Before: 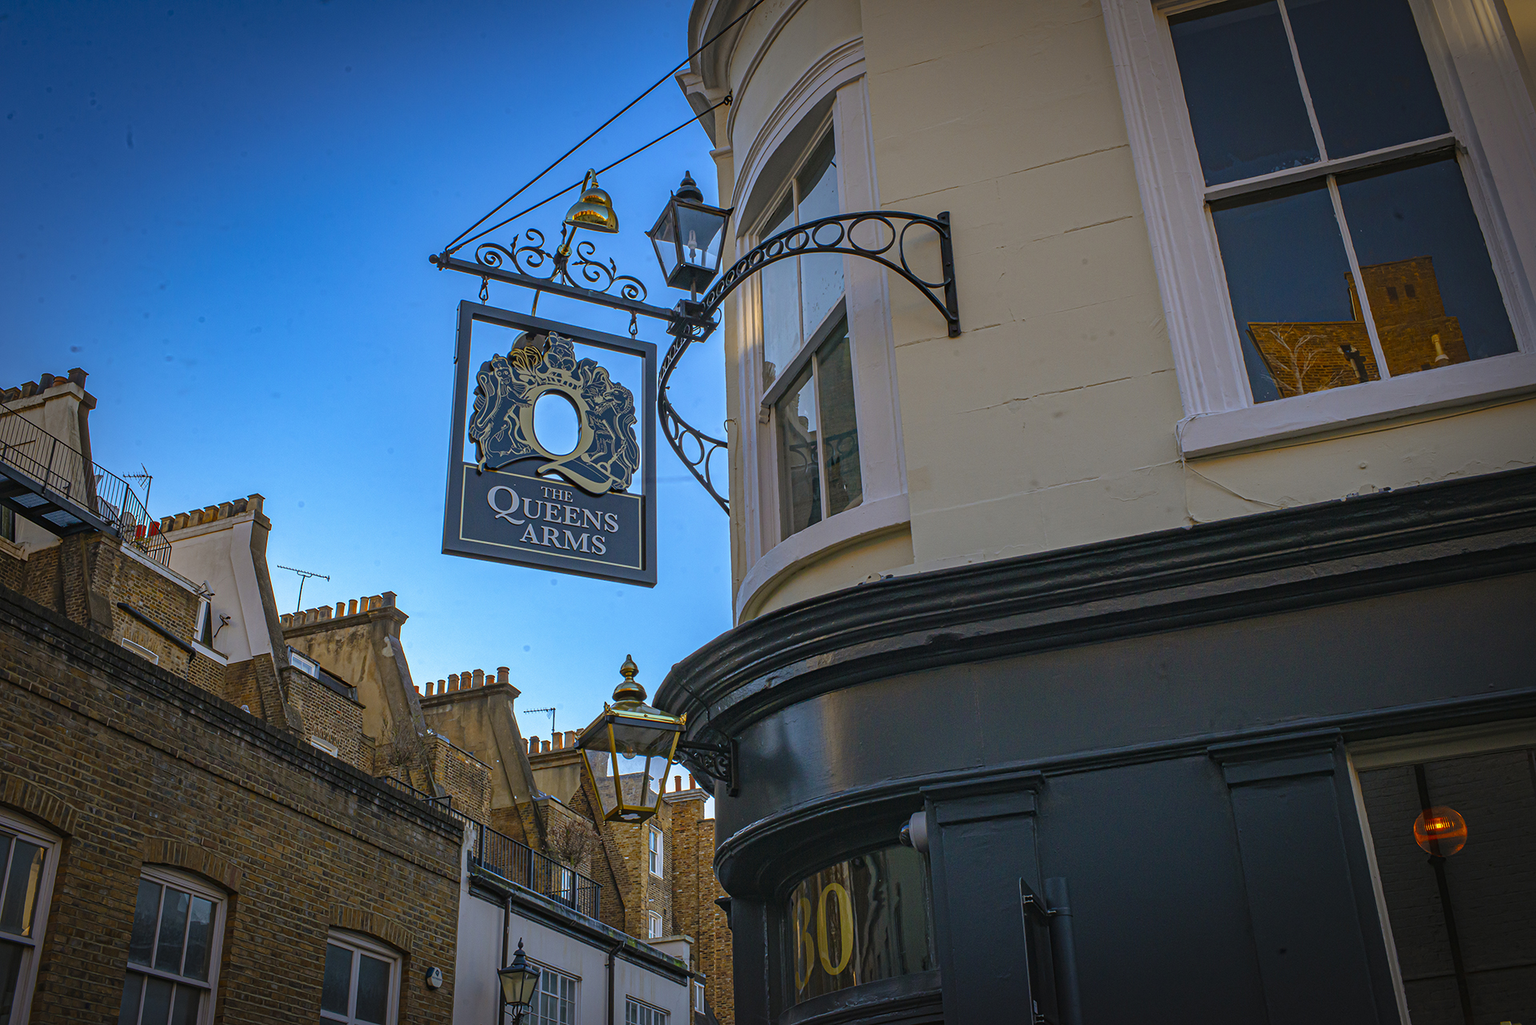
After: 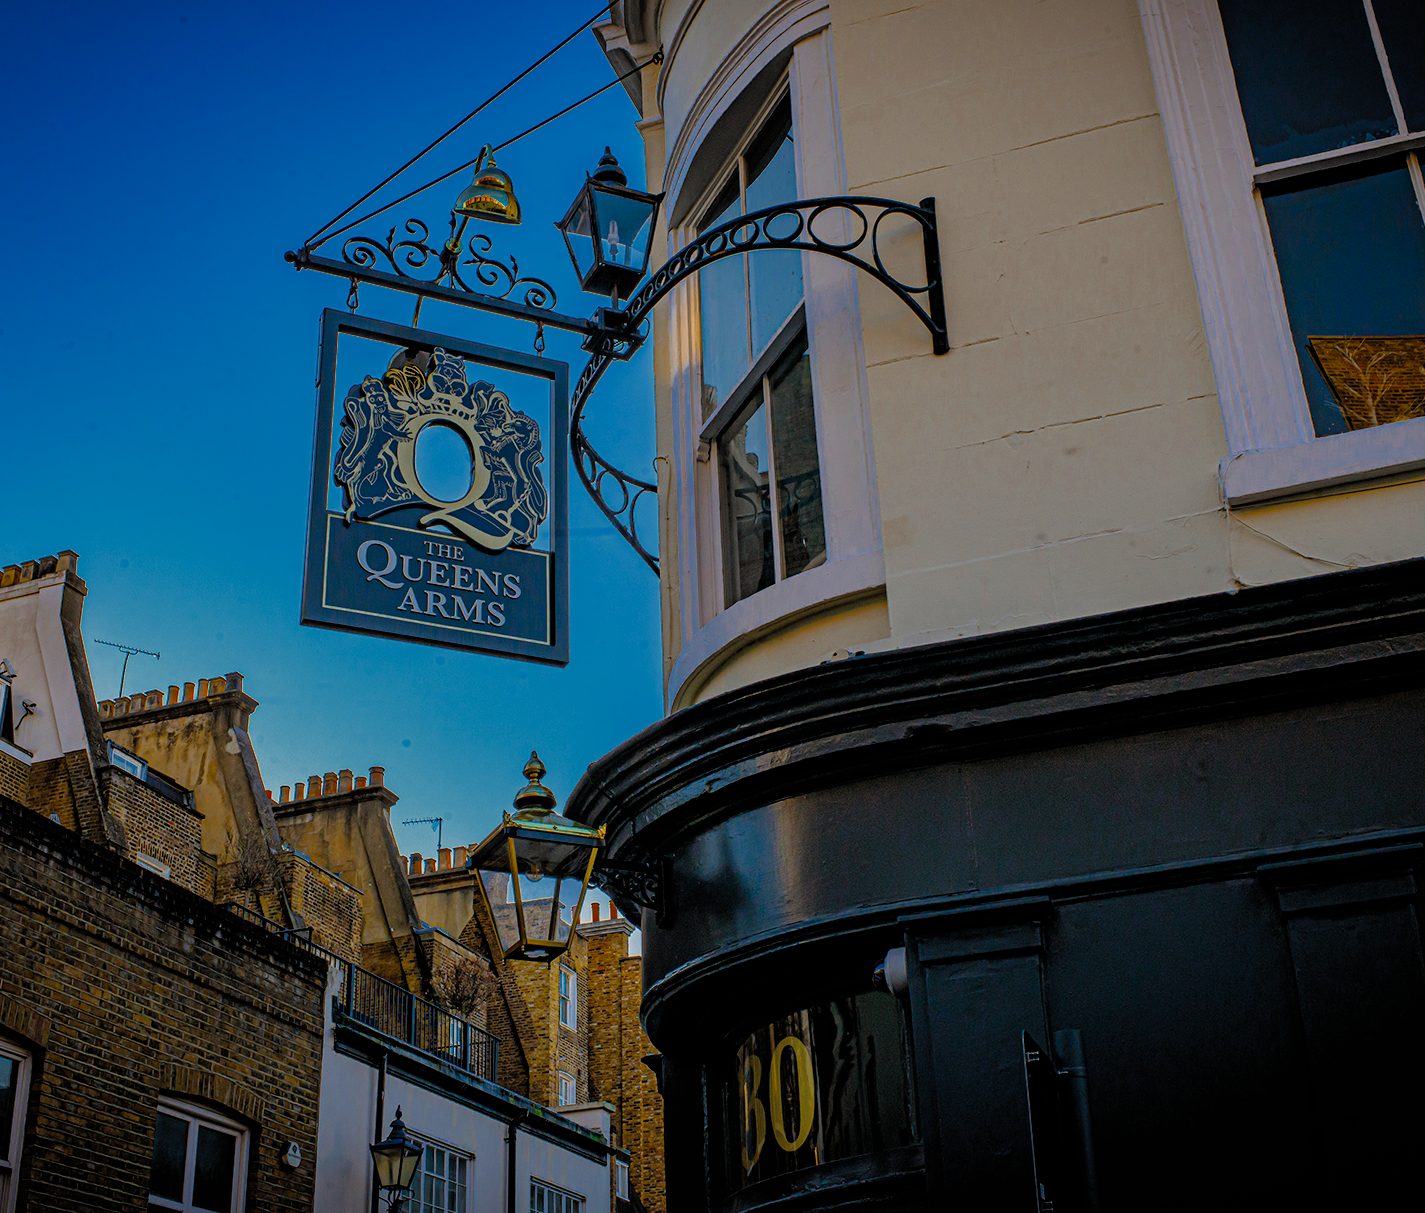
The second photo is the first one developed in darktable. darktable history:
crop and rotate: left 13.15%, top 5.251%, right 12.609%
color balance rgb: linear chroma grading › global chroma 15%, perceptual saturation grading › global saturation 30%
filmic rgb: black relative exposure -4.58 EV, white relative exposure 4.8 EV, threshold 3 EV, hardness 2.36, latitude 36.07%, contrast 1.048, highlights saturation mix 1.32%, shadows ↔ highlights balance 1.25%, color science v4 (2020), enable highlight reconstruction true
color zones: curves: ch0 [(0, 0.5) (0.125, 0.4) (0.25, 0.5) (0.375, 0.4) (0.5, 0.4) (0.625, 0.35) (0.75, 0.35) (0.875, 0.5)]; ch1 [(0, 0.35) (0.125, 0.45) (0.25, 0.35) (0.375, 0.35) (0.5, 0.35) (0.625, 0.35) (0.75, 0.45) (0.875, 0.35)]; ch2 [(0, 0.6) (0.125, 0.5) (0.25, 0.5) (0.375, 0.6) (0.5, 0.6) (0.625, 0.5) (0.75, 0.5) (0.875, 0.5)]
